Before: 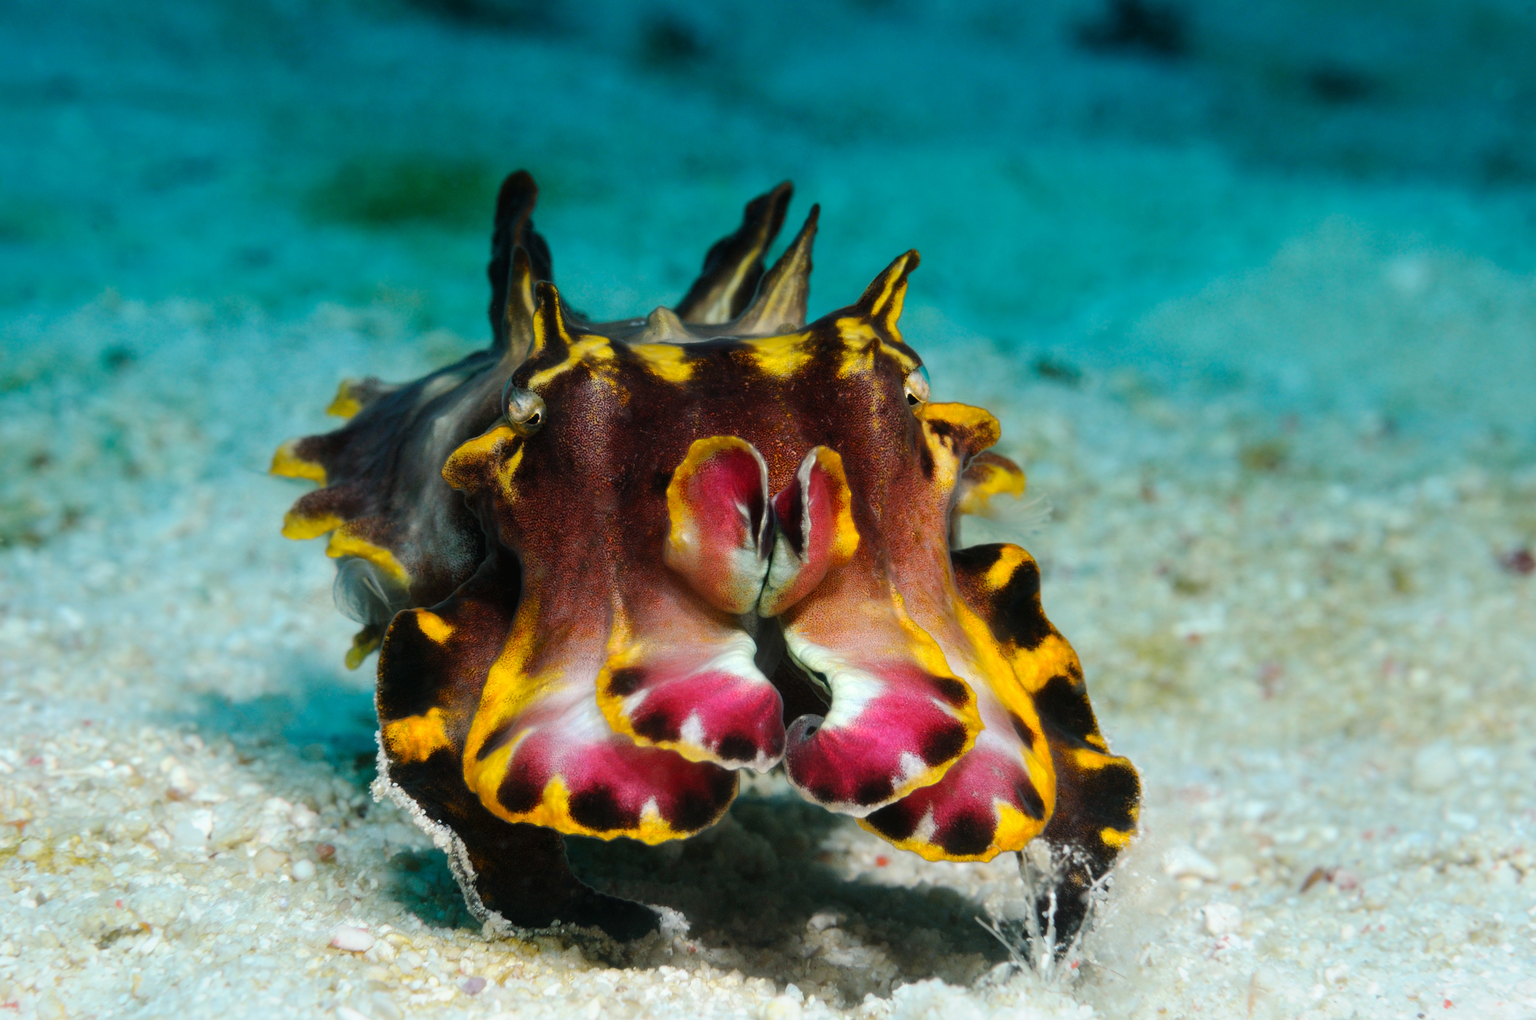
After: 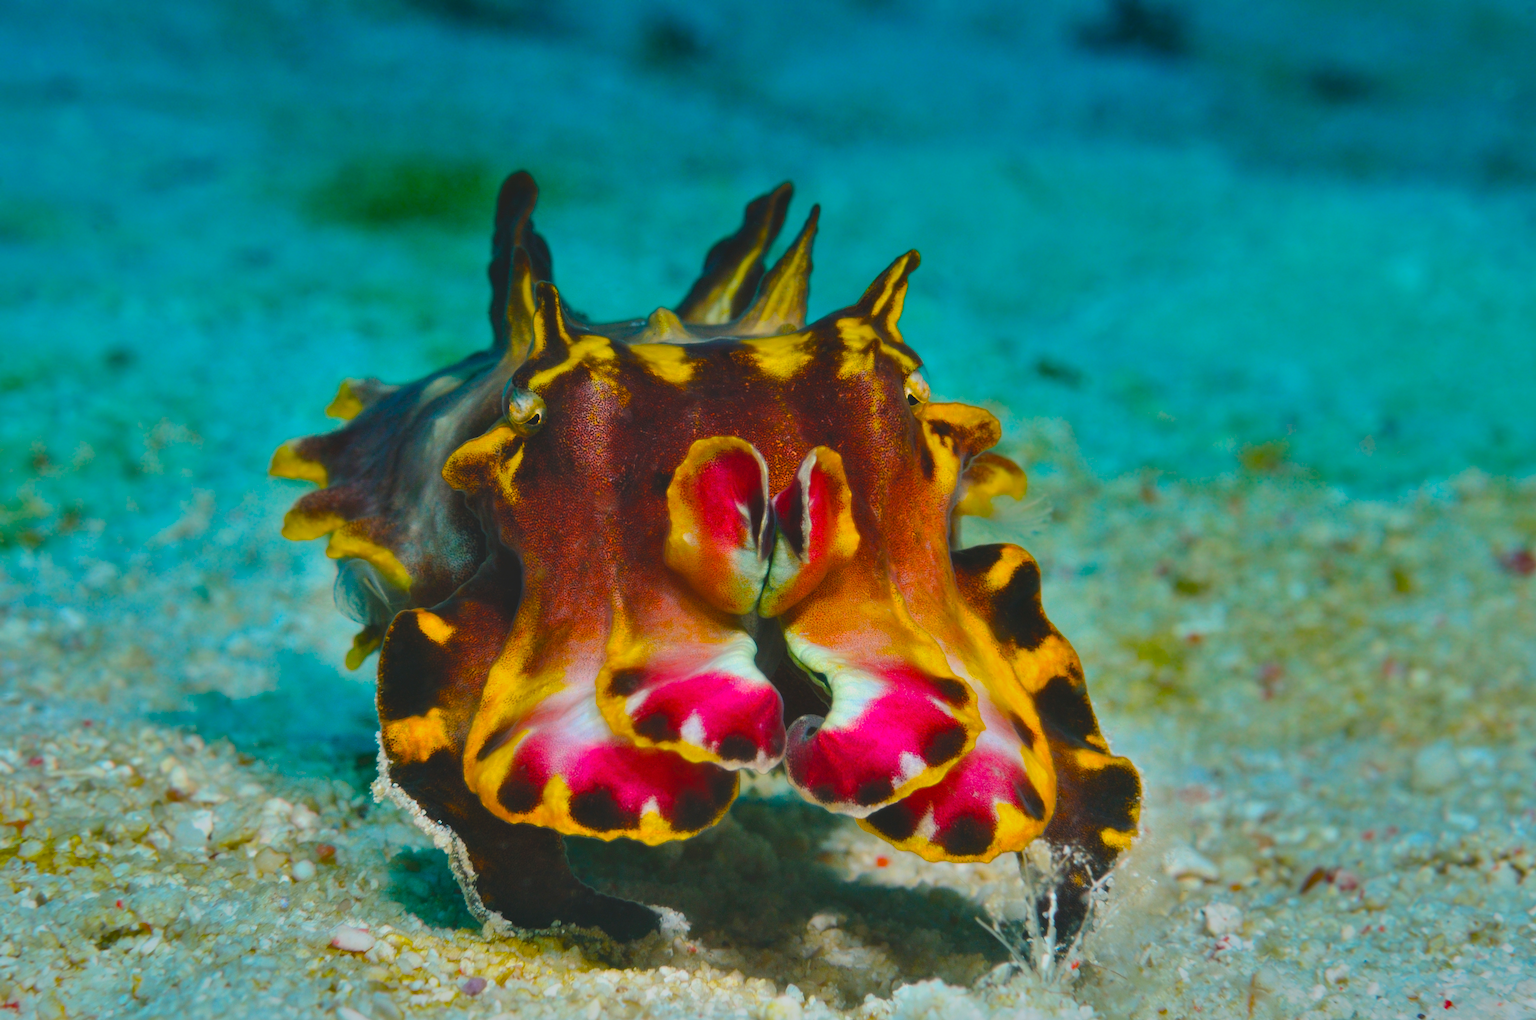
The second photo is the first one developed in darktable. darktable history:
shadows and highlights: white point adjustment -3.63, highlights -63.58, soften with gaussian
color balance rgb: highlights gain › chroma 0.293%, highlights gain › hue 331.41°, global offset › luminance 0.497%, global offset › hue 55.65°, perceptual saturation grading › global saturation 31.214%, global vibrance 59.69%
contrast brightness saturation: contrast -0.123
